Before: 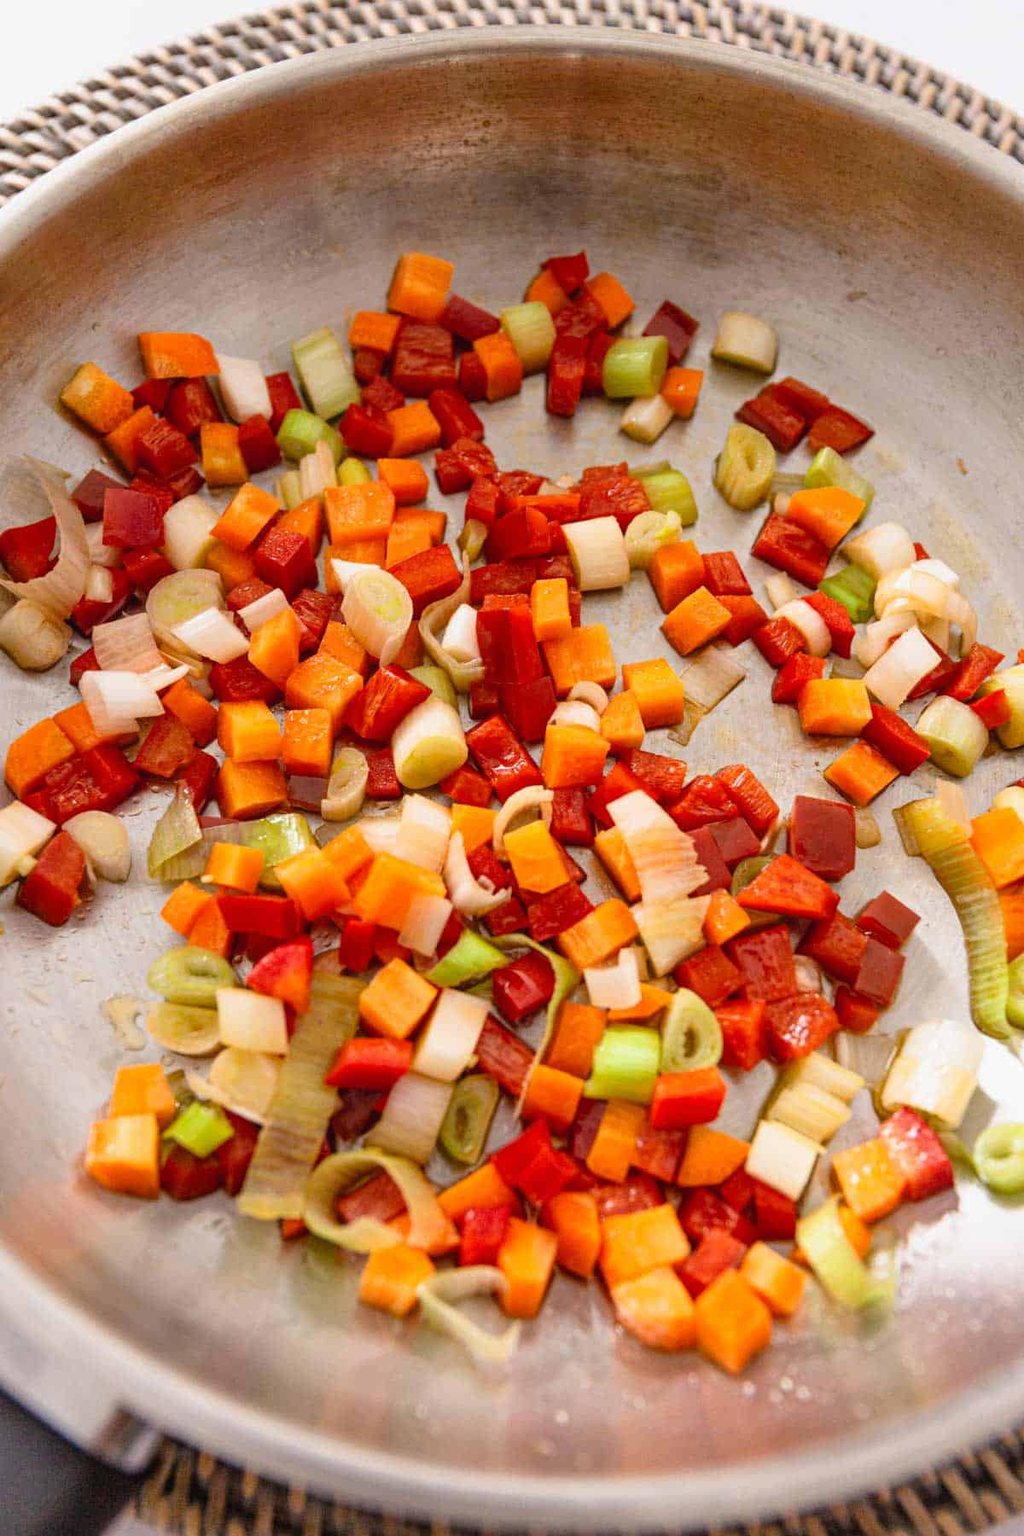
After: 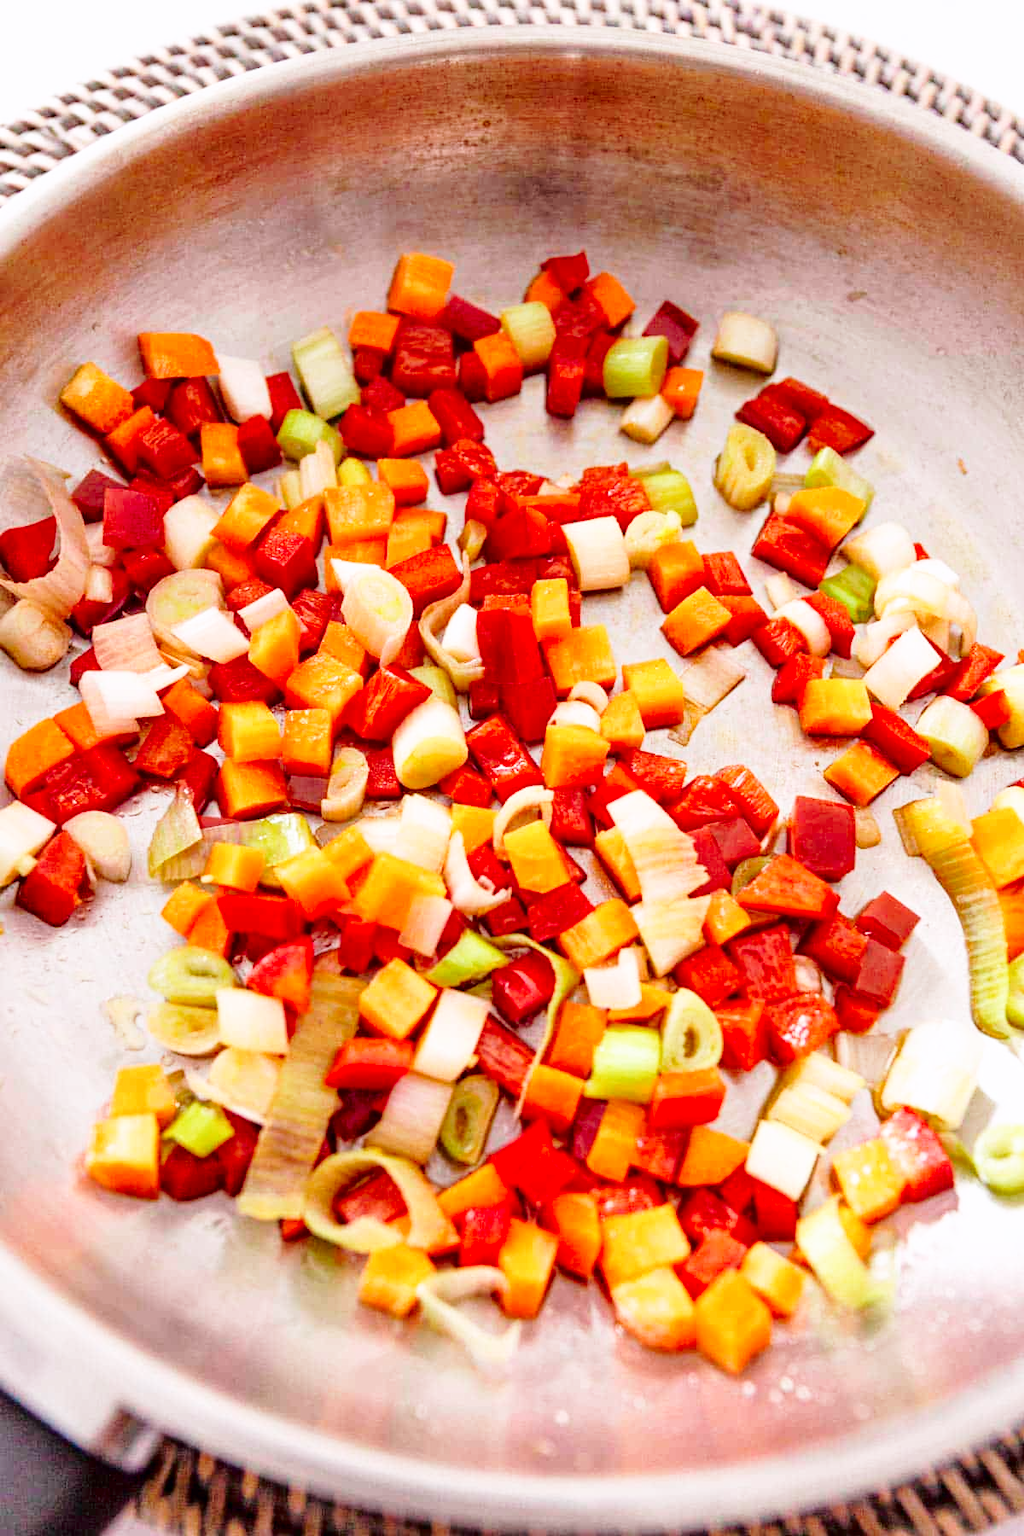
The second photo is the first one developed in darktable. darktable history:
base curve: curves: ch0 [(0, 0) (0.005, 0.002) (0.15, 0.3) (0.4, 0.7) (0.75, 0.95) (1, 1)], preserve colors none
tone curve: curves: ch0 [(0, 0) (0.106, 0.041) (0.256, 0.197) (0.37, 0.336) (0.513, 0.481) (0.667, 0.629) (1, 1)]; ch1 [(0, 0) (0.502, 0.505) (0.553, 0.577) (1, 1)]; ch2 [(0, 0) (0.5, 0.495) (0.56, 0.544) (1, 1)], color space Lab, independent channels, preserve colors none
